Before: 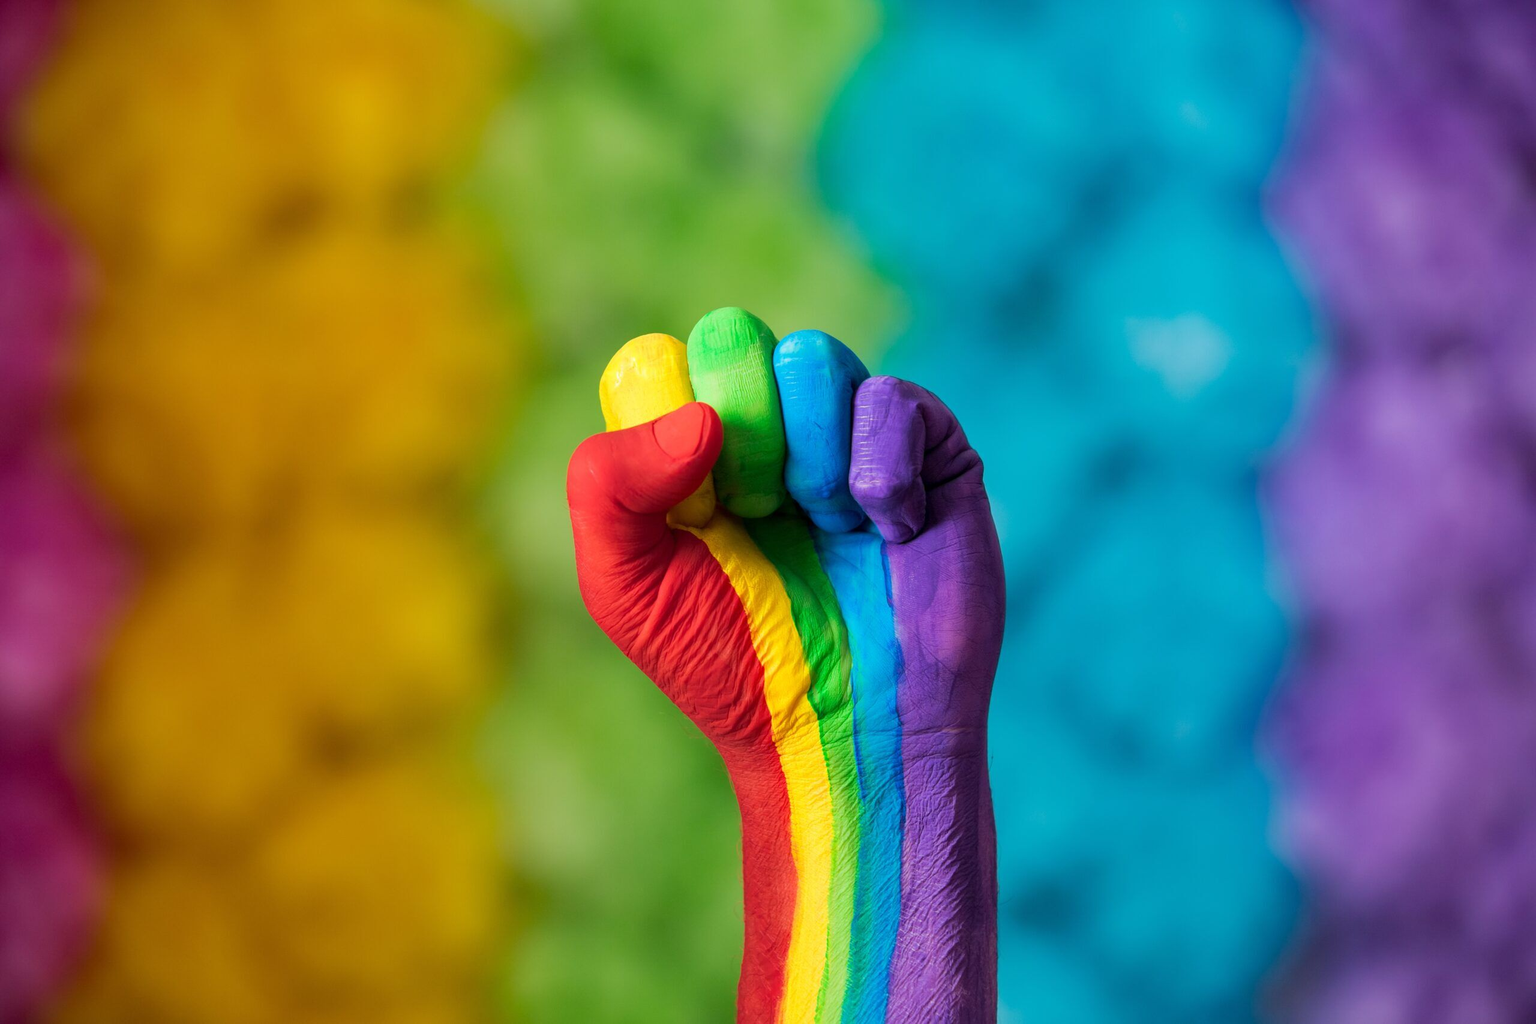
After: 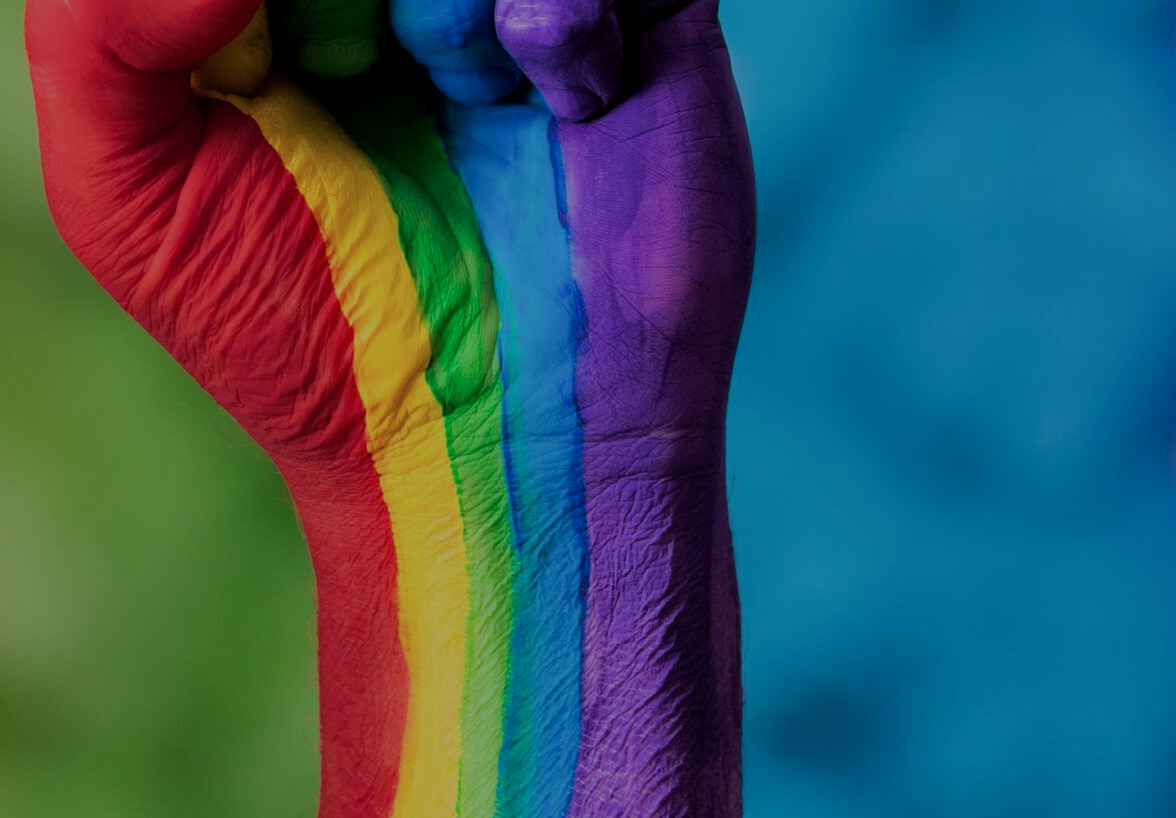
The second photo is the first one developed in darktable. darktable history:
crop: left 35.944%, top 45.949%, right 18.097%, bottom 6.075%
filmic rgb: middle gray luminance 29.93%, black relative exposure -8.99 EV, white relative exposure 7 EV, target black luminance 0%, hardness 2.93, latitude 2.64%, contrast 0.962, highlights saturation mix 5.61%, shadows ↔ highlights balance 11.52%
exposure: black level correction 0, exposure -0.848 EV, compensate exposure bias true, compensate highlight preservation false
color calibration: illuminant as shot in camera, x 0.363, y 0.384, temperature 4532.67 K
